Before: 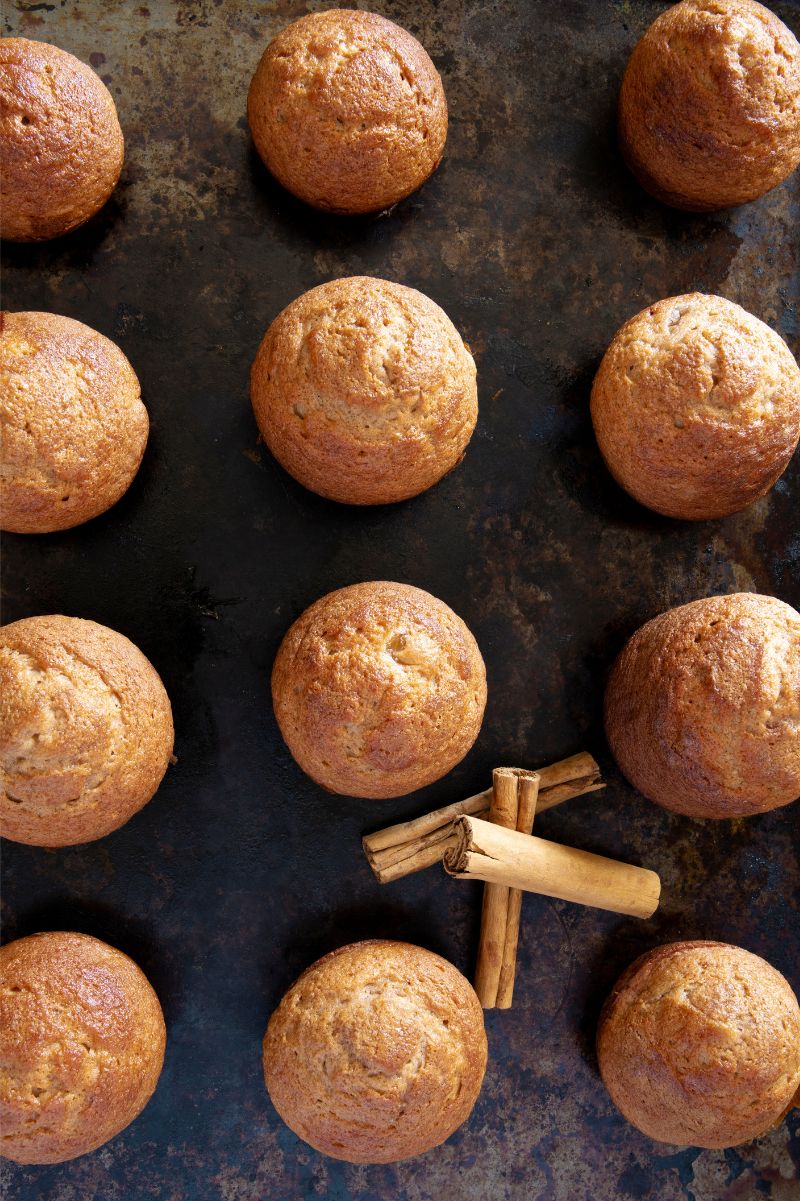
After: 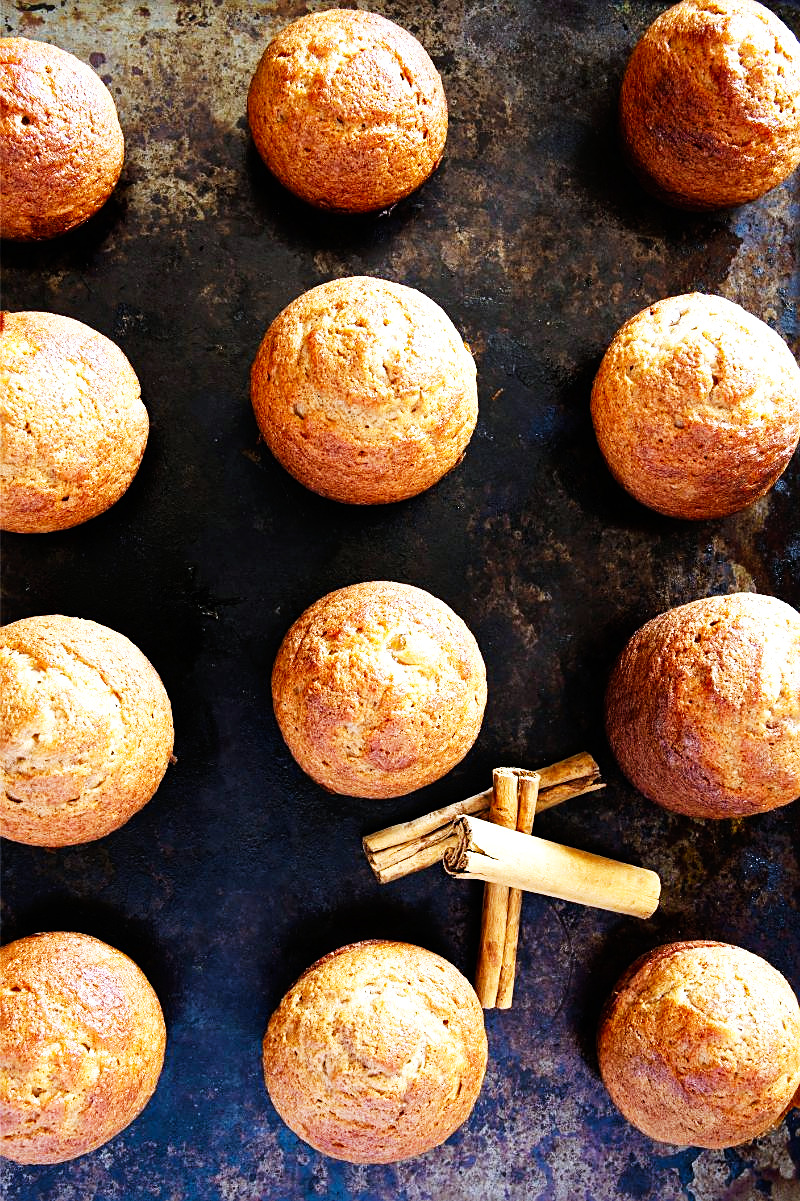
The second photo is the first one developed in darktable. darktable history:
base curve: curves: ch0 [(0, 0) (0.007, 0.004) (0.027, 0.03) (0.046, 0.07) (0.207, 0.54) (0.442, 0.872) (0.673, 0.972) (1, 1)], preserve colors none
levels: levels [0, 0.492, 0.984]
sharpen: on, module defaults
white balance: red 0.924, blue 1.095
